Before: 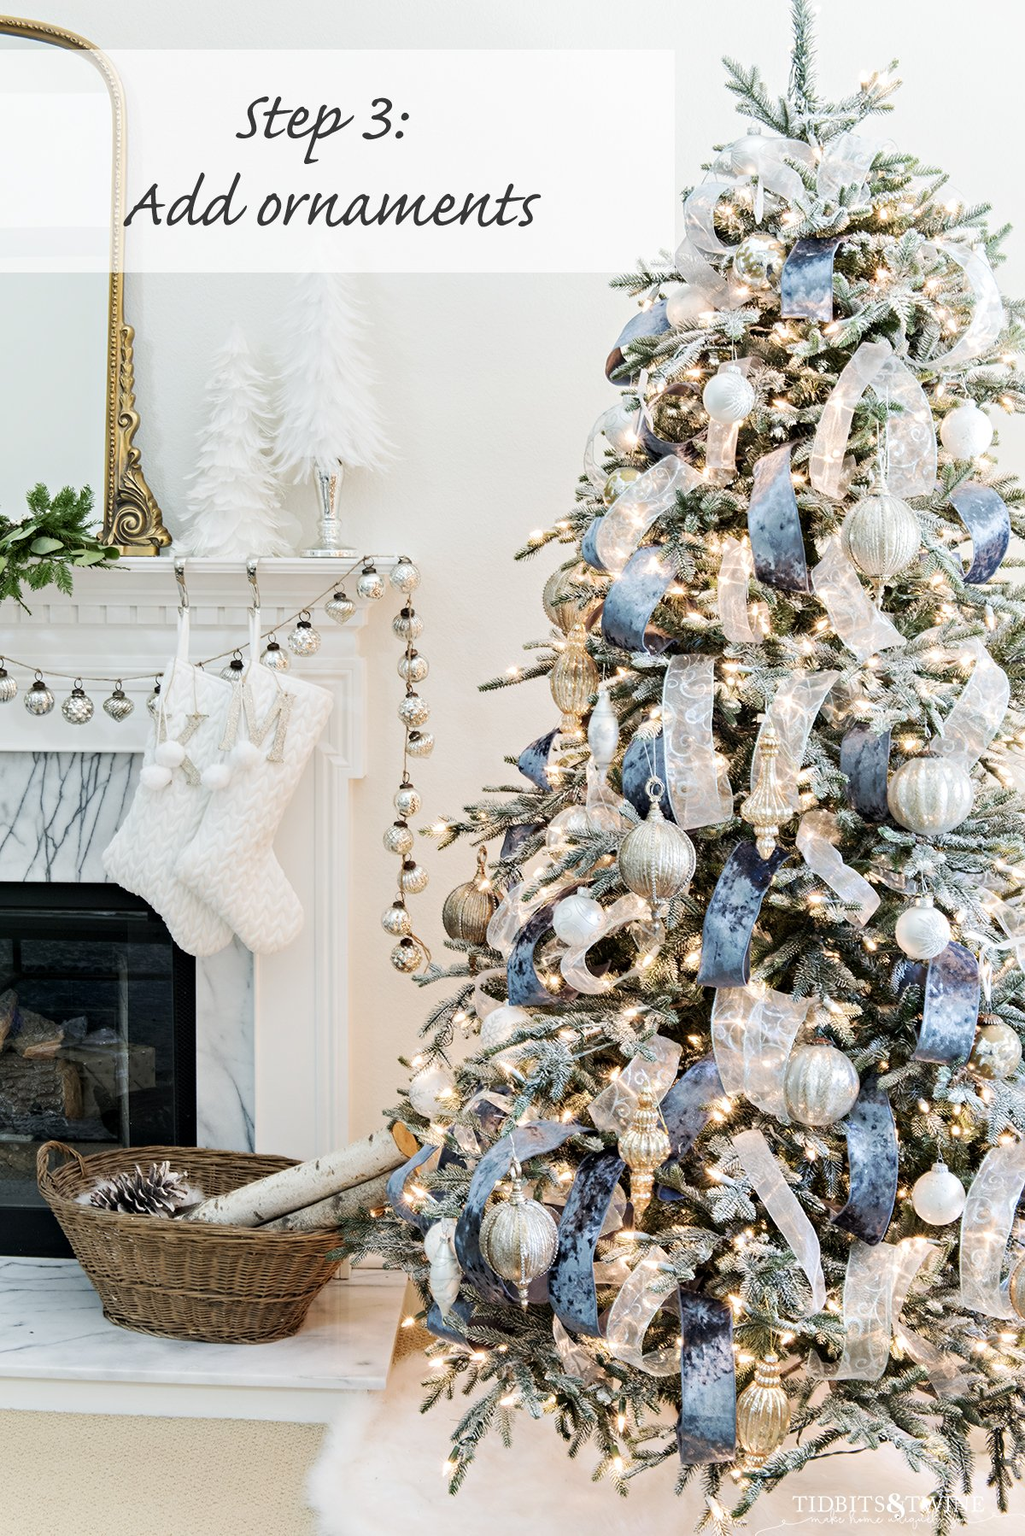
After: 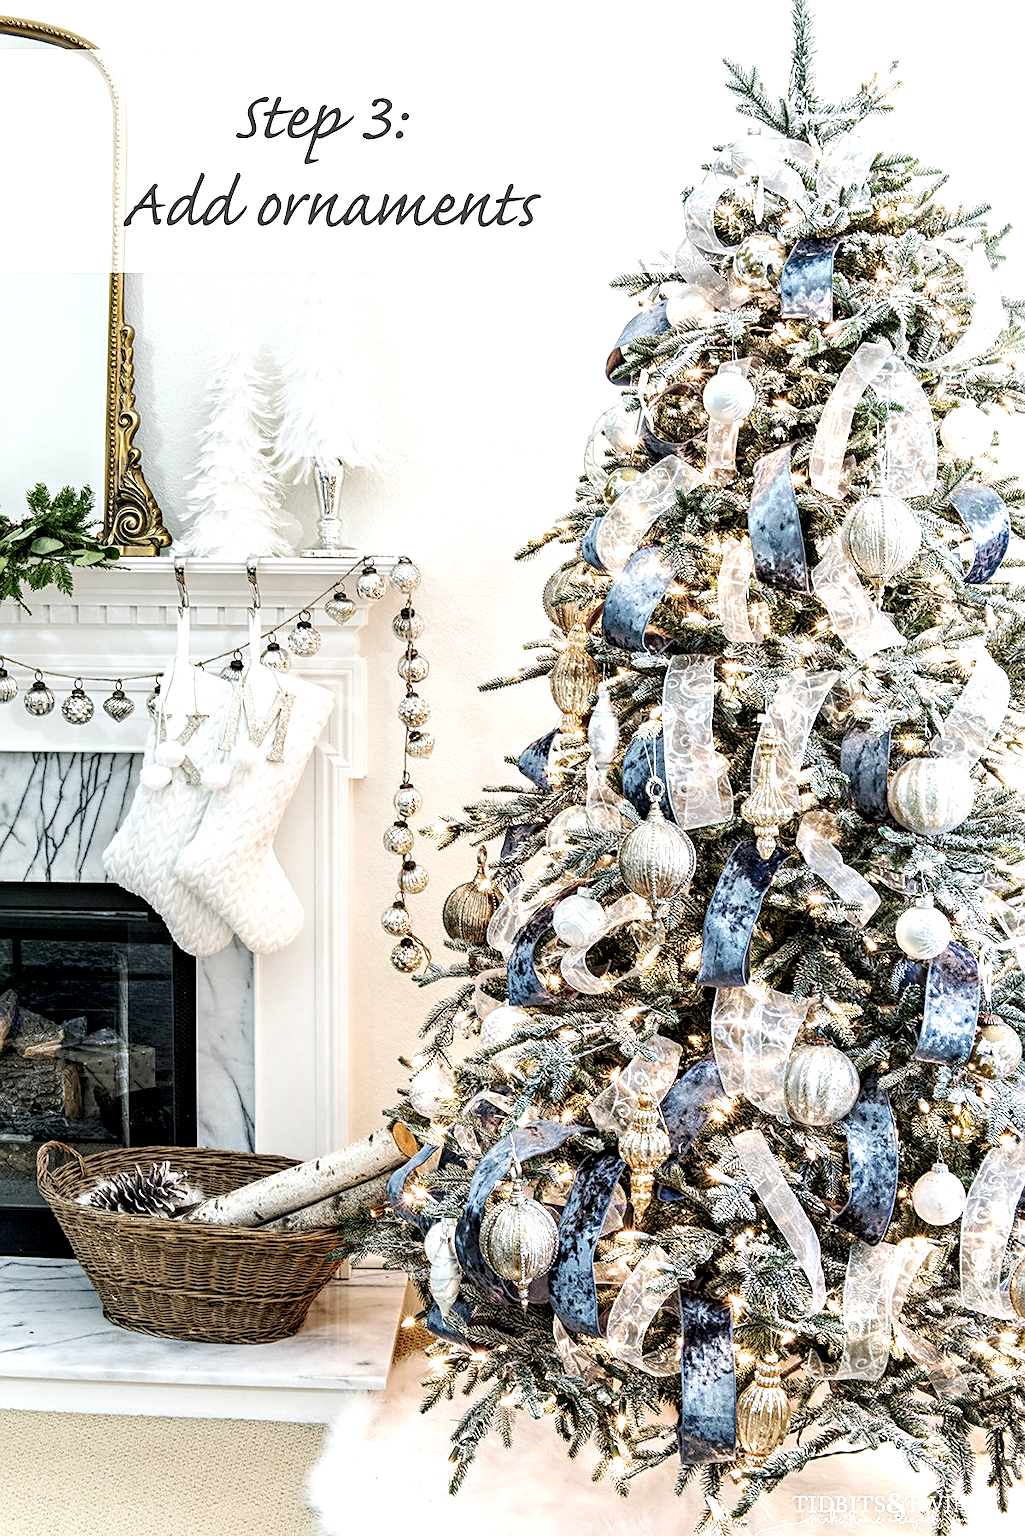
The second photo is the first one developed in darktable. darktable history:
local contrast: highlights 20%, shadows 72%, detail 170%
sharpen: amount 0.493
exposure: exposure 0.474 EV, compensate exposure bias true, compensate highlight preservation false
